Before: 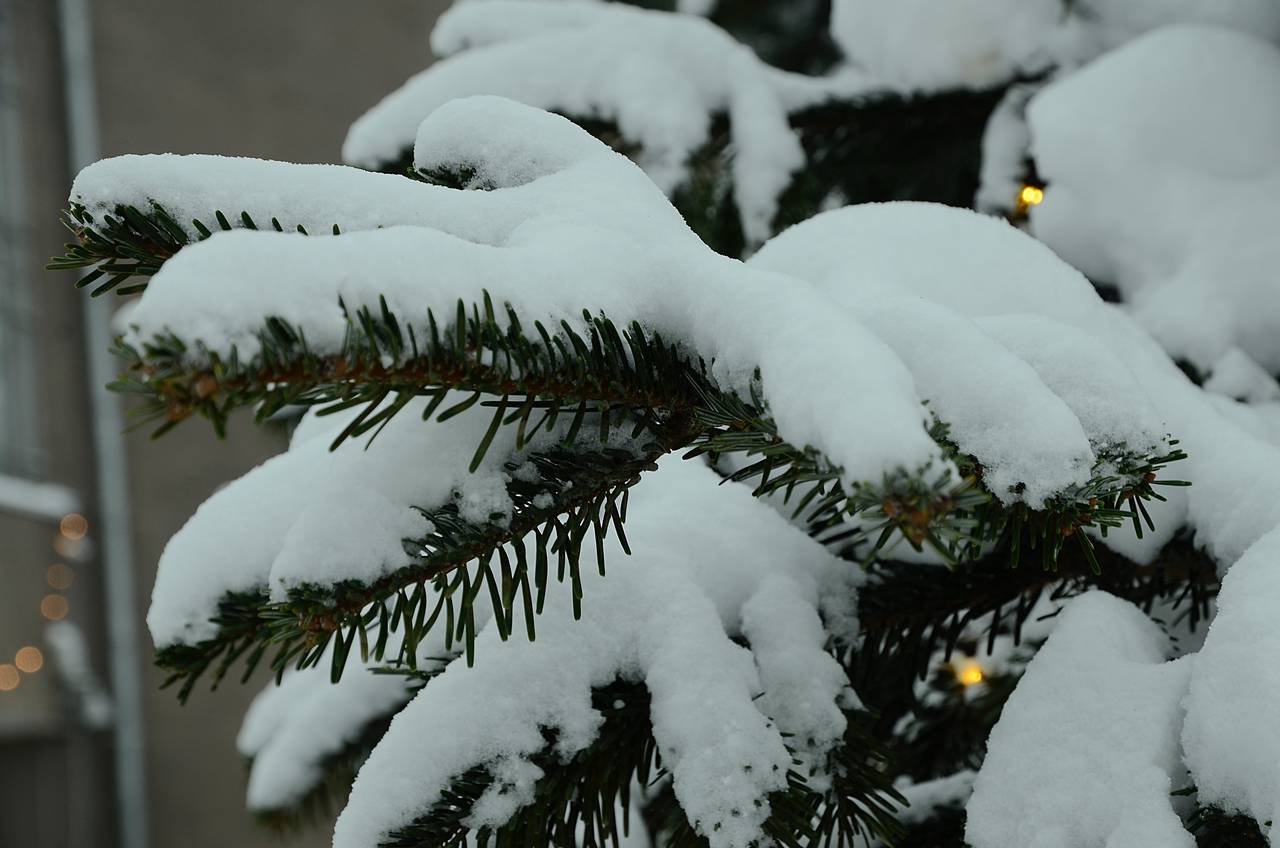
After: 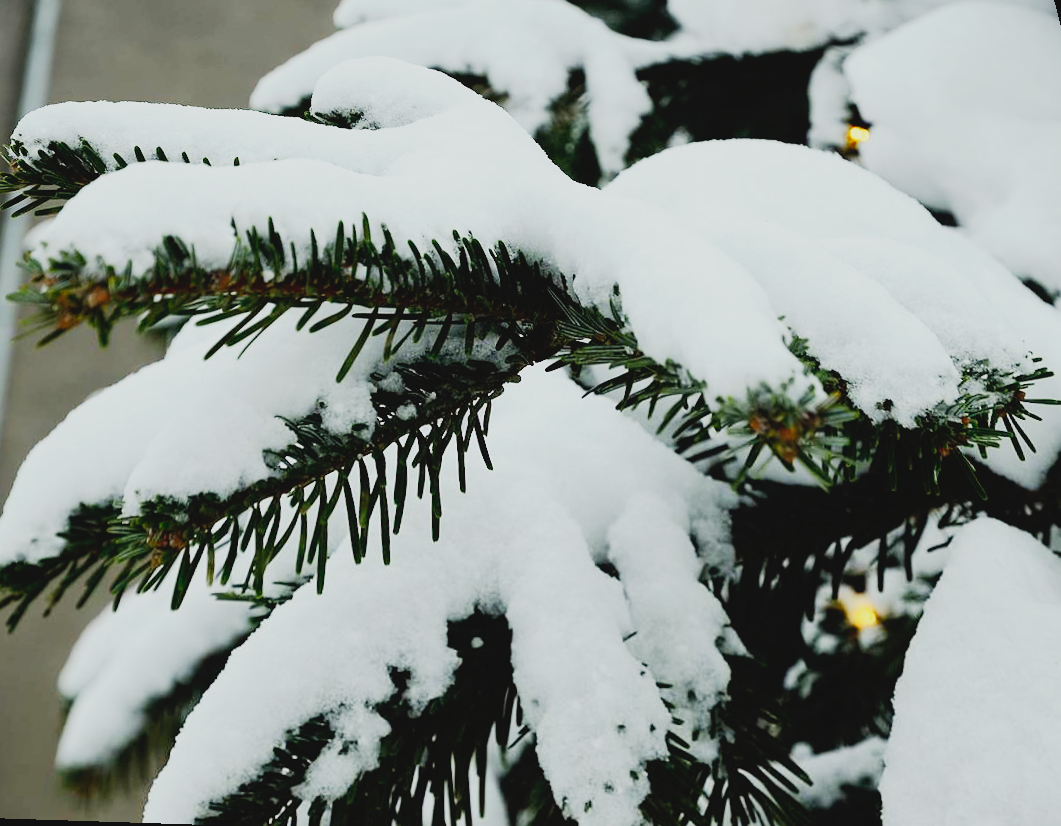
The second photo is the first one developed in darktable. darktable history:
contrast brightness saturation: contrast -0.15, brightness 0.05, saturation -0.12
tone curve: curves: ch0 [(0, 0) (0.003, 0.018) (0.011, 0.019) (0.025, 0.02) (0.044, 0.024) (0.069, 0.034) (0.1, 0.049) (0.136, 0.082) (0.177, 0.136) (0.224, 0.196) (0.277, 0.263) (0.335, 0.329) (0.399, 0.401) (0.468, 0.473) (0.543, 0.546) (0.623, 0.625) (0.709, 0.698) (0.801, 0.779) (0.898, 0.867) (1, 1)], preserve colors none
rotate and perspective: rotation 0.72°, lens shift (vertical) -0.352, lens shift (horizontal) -0.051, crop left 0.152, crop right 0.859, crop top 0.019, crop bottom 0.964
base curve: curves: ch0 [(0, 0) (0.007, 0.004) (0.027, 0.03) (0.046, 0.07) (0.207, 0.54) (0.442, 0.872) (0.673, 0.972) (1, 1)], preserve colors none
